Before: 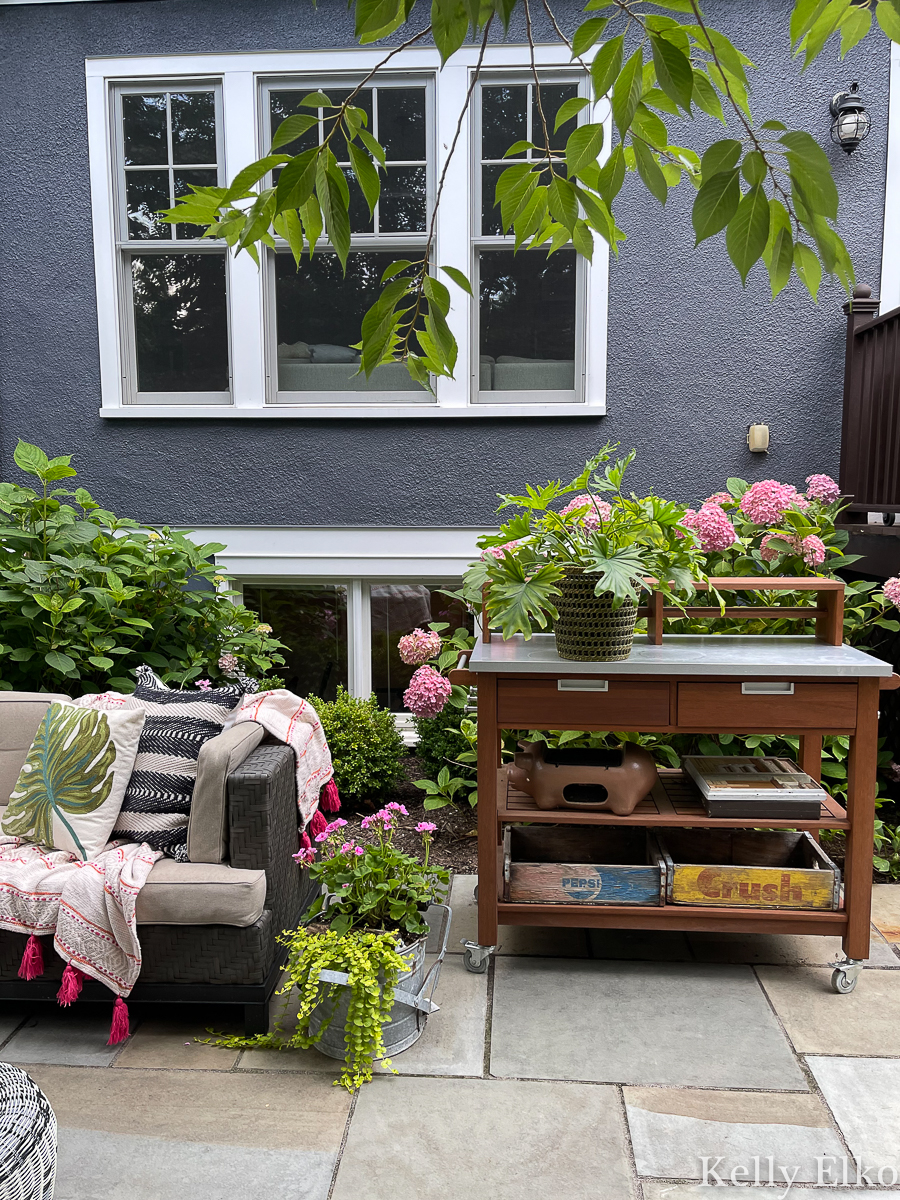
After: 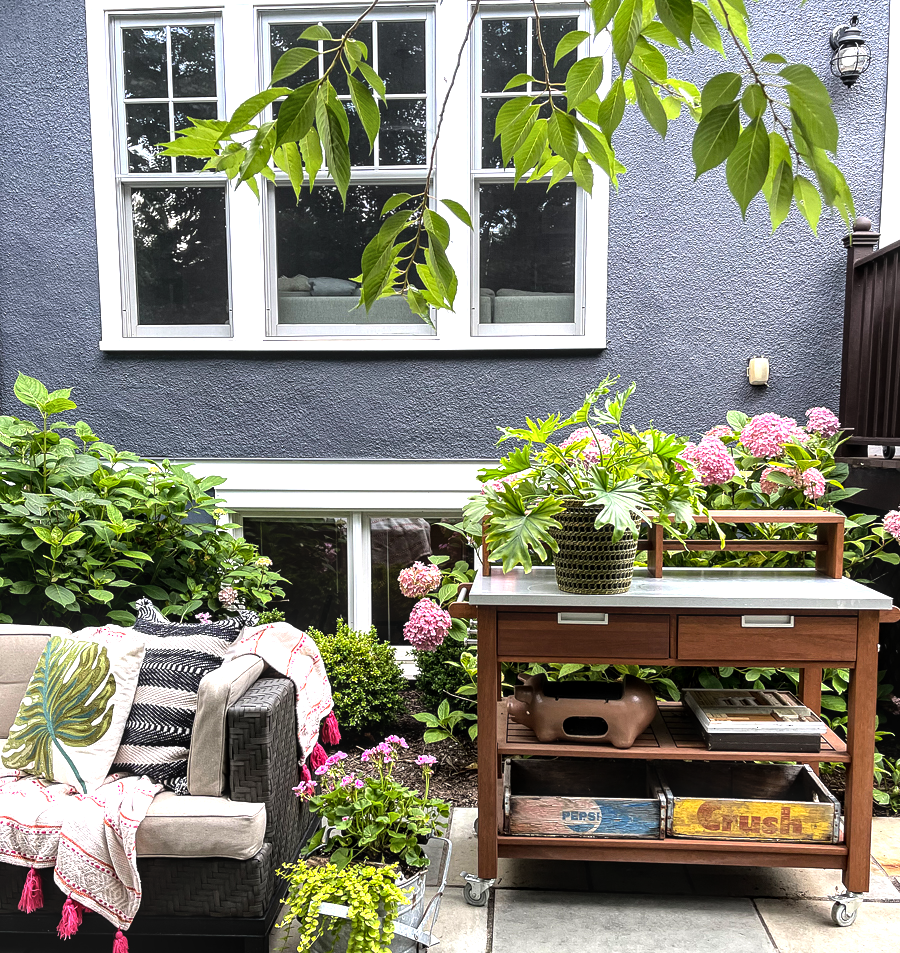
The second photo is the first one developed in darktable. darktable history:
crop and rotate: top 5.659%, bottom 14.898%
local contrast: detail 130%
tone equalizer: -8 EV -1.05 EV, -7 EV -0.974 EV, -6 EV -0.86 EV, -5 EV -0.606 EV, -3 EV 0.551 EV, -2 EV 0.842 EV, -1 EV 0.985 EV, +0 EV 1.06 EV
